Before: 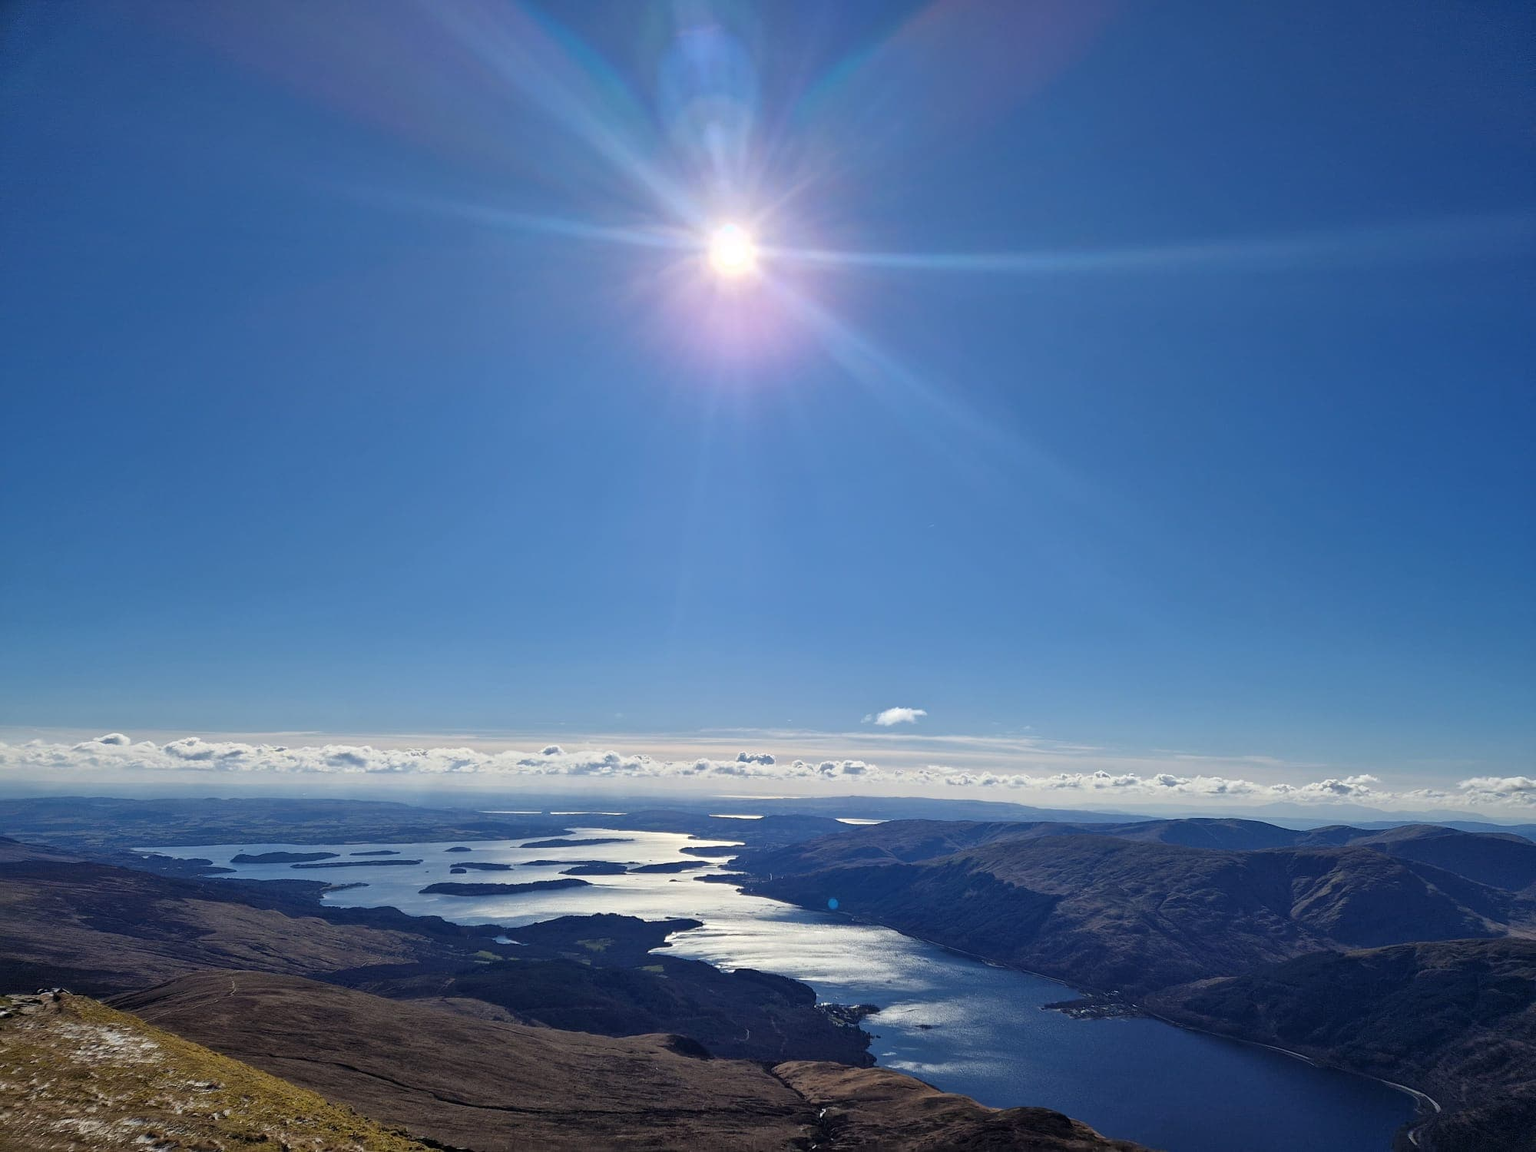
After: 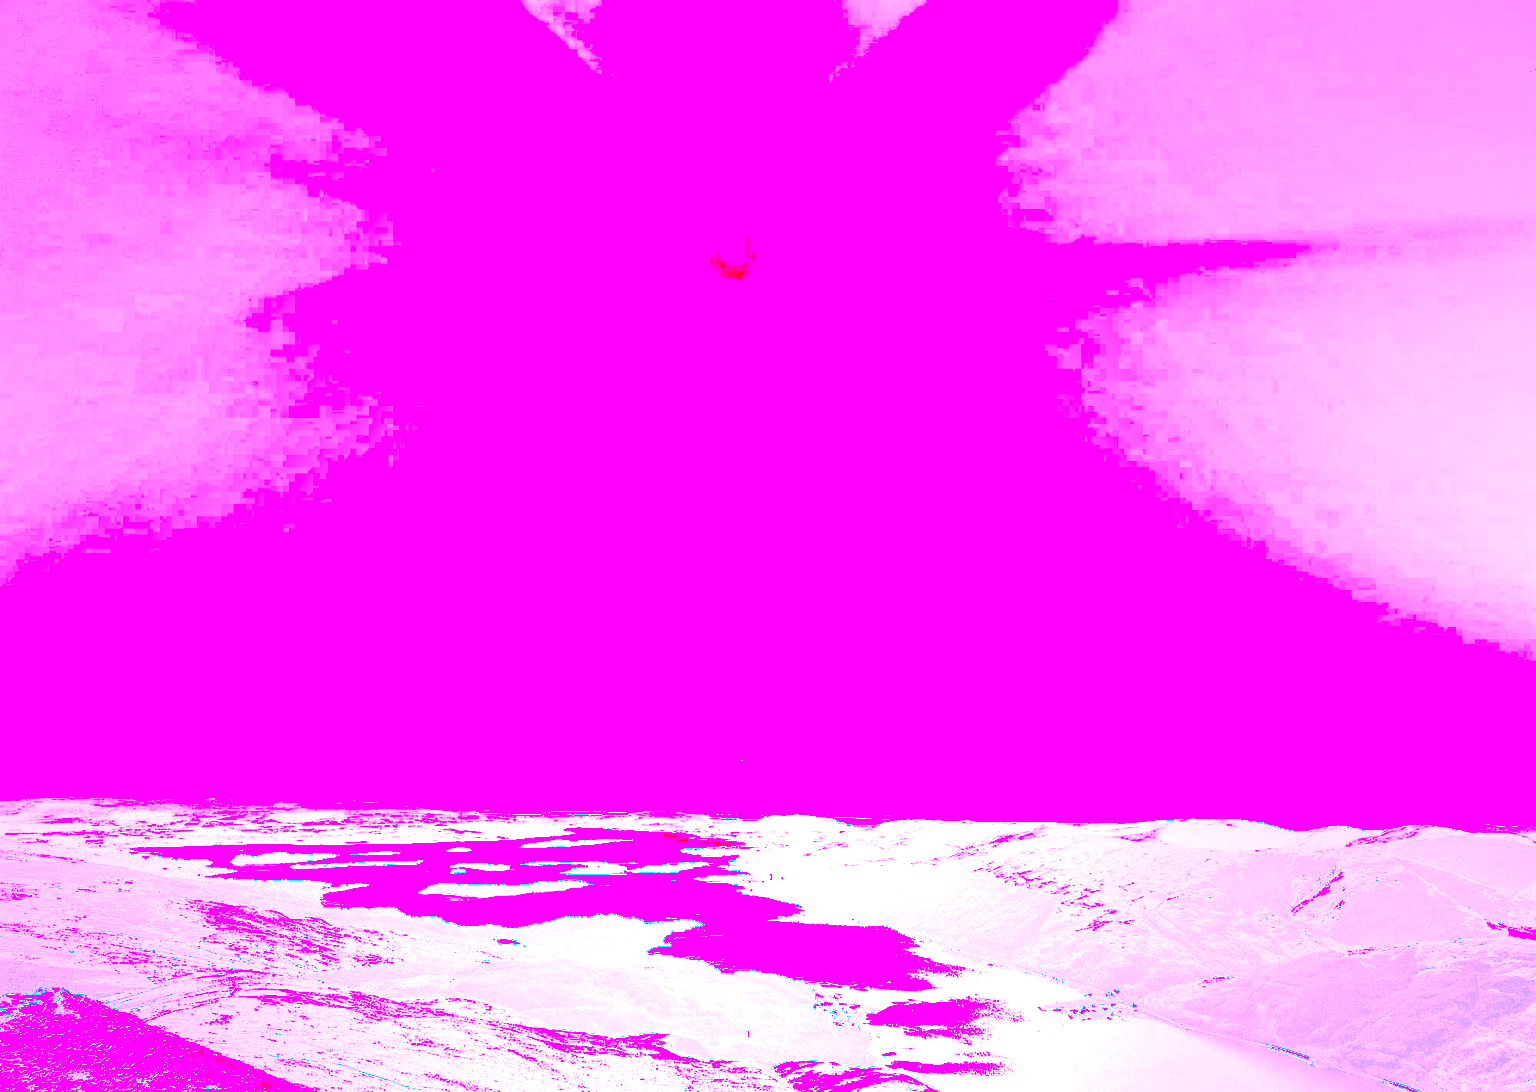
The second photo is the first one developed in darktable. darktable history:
white balance: red 8, blue 8
crop and rotate: top 0%, bottom 5.097%
local contrast: detail 110%
tone equalizer: -8 EV -0.528 EV, -7 EV -0.319 EV, -6 EV -0.083 EV, -5 EV 0.413 EV, -4 EV 0.985 EV, -3 EV 0.791 EV, -2 EV -0.01 EV, -1 EV 0.14 EV, +0 EV -0.012 EV, smoothing 1
rgb curve: curves: ch0 [(0, 0.186) (0.314, 0.284) (0.576, 0.466) (0.805, 0.691) (0.936, 0.886)]; ch1 [(0, 0.186) (0.314, 0.284) (0.581, 0.534) (0.771, 0.746) (0.936, 0.958)]; ch2 [(0, 0.216) (0.275, 0.39) (1, 1)], mode RGB, independent channels, compensate middle gray true, preserve colors none
